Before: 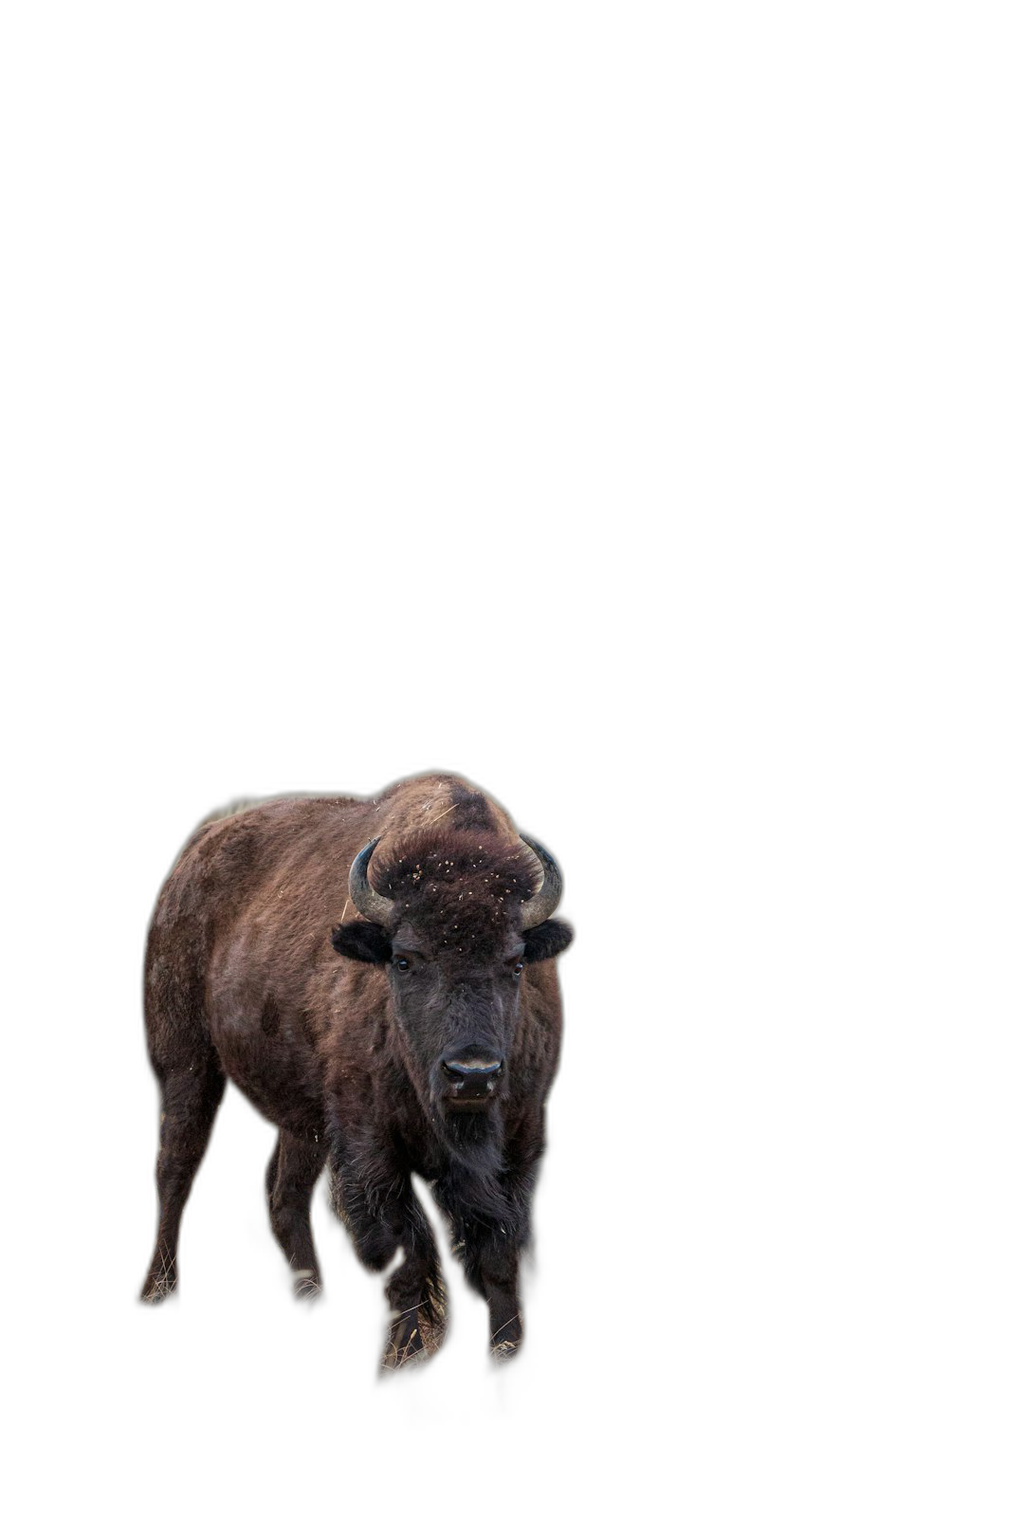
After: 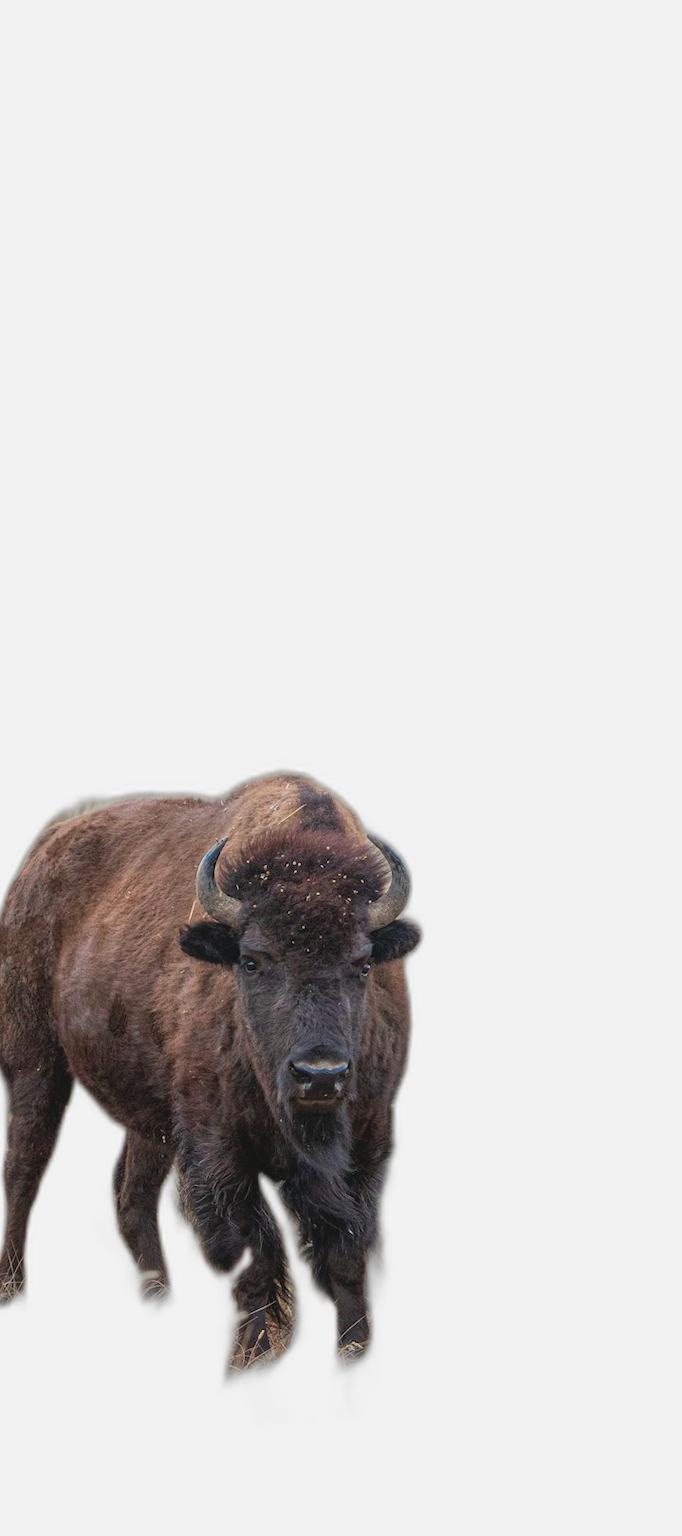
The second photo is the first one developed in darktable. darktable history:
crop and rotate: left 15.055%, right 18.278%
contrast brightness saturation: contrast -0.1, brightness 0.05, saturation 0.08
